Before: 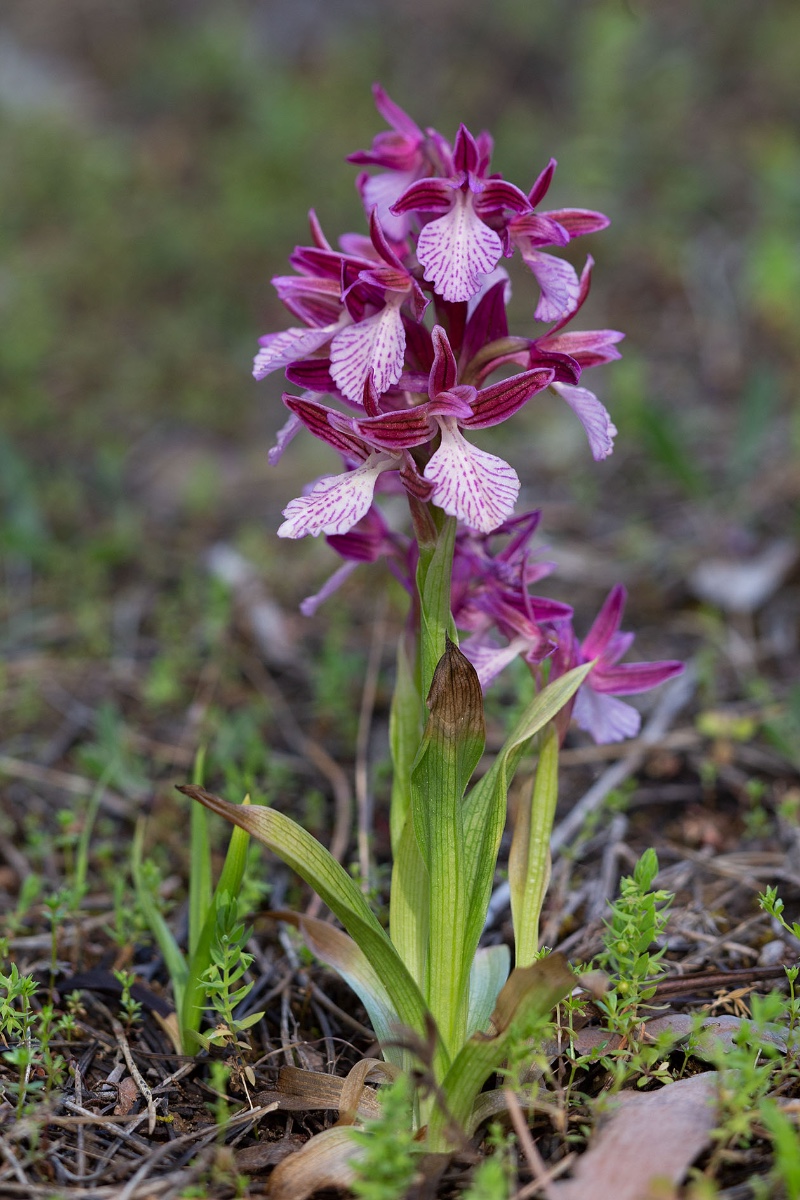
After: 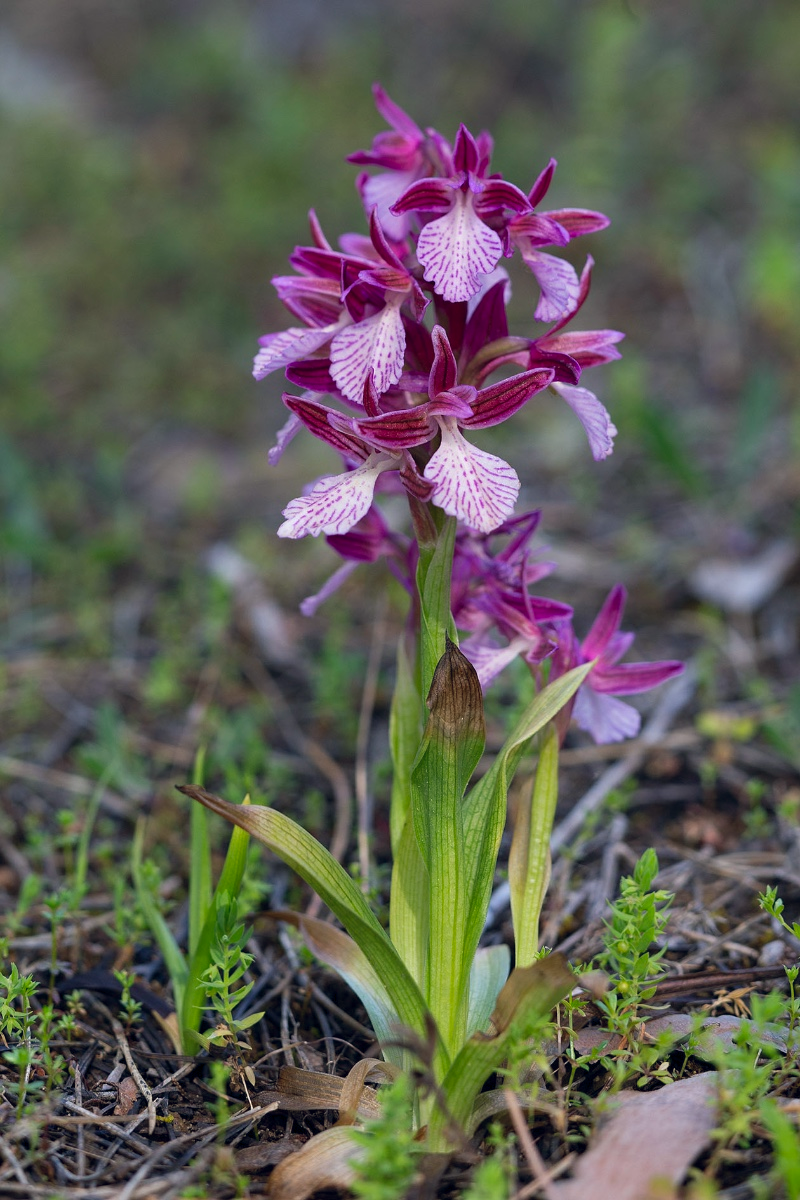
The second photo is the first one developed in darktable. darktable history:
color balance rgb: shadows lift › chroma 2.014%, shadows lift › hue 214.71°, global offset › chroma 0.058%, global offset › hue 253.43°, perceptual saturation grading › global saturation 7.689%, perceptual saturation grading › shadows 3.091%
